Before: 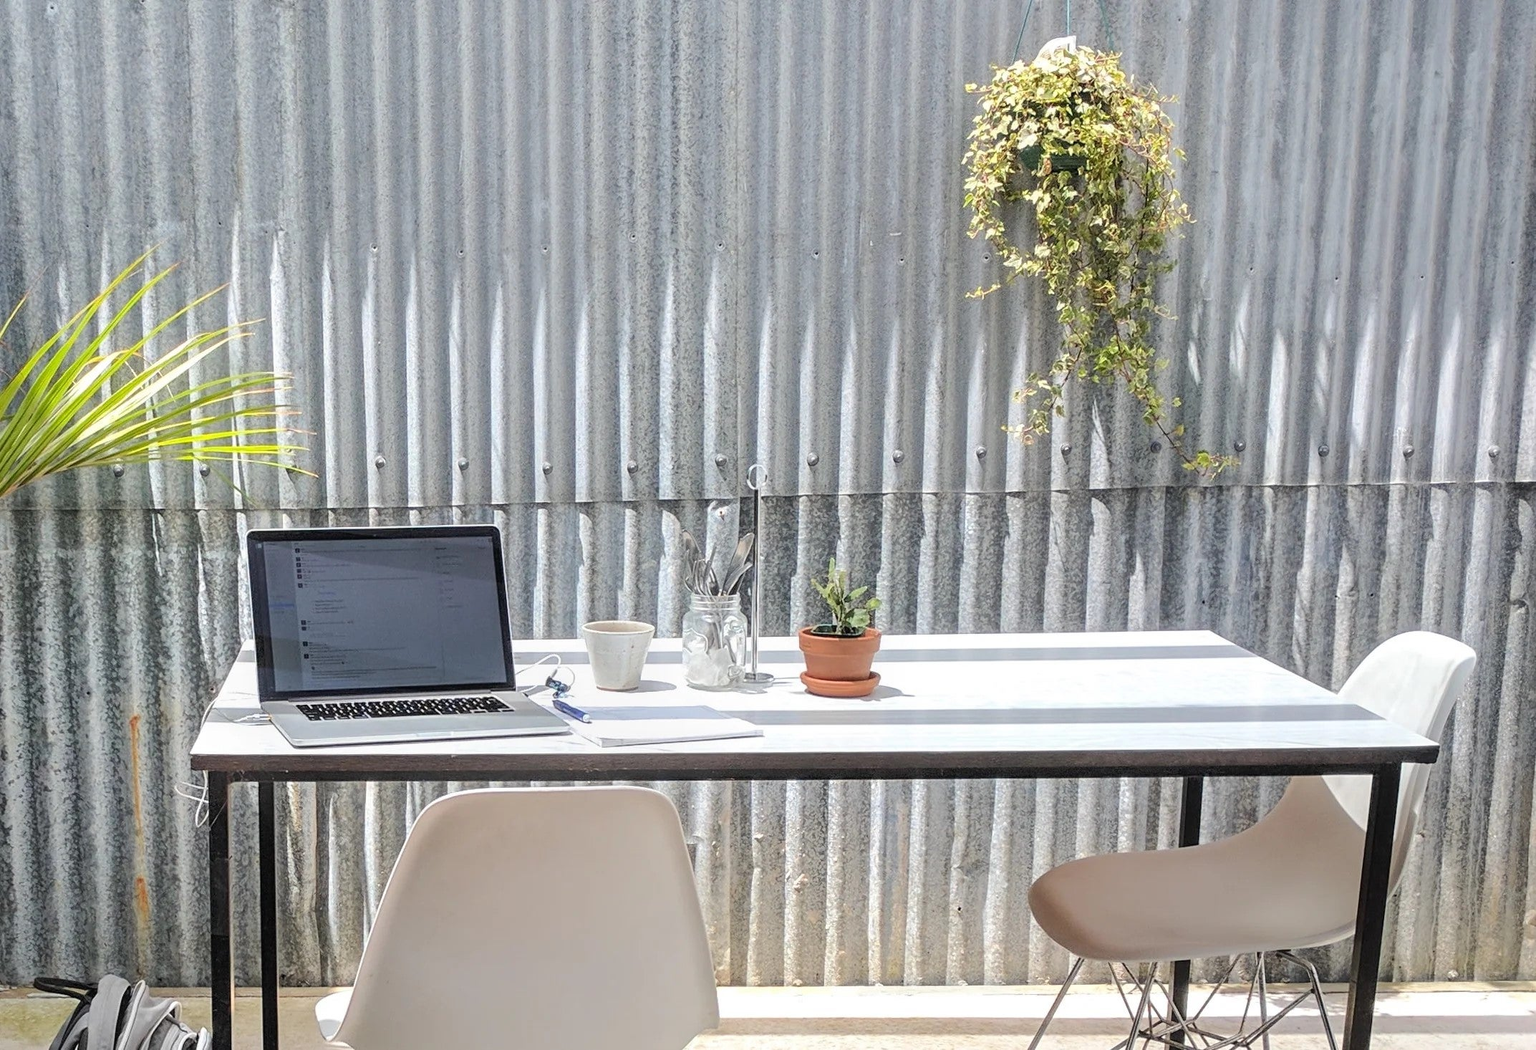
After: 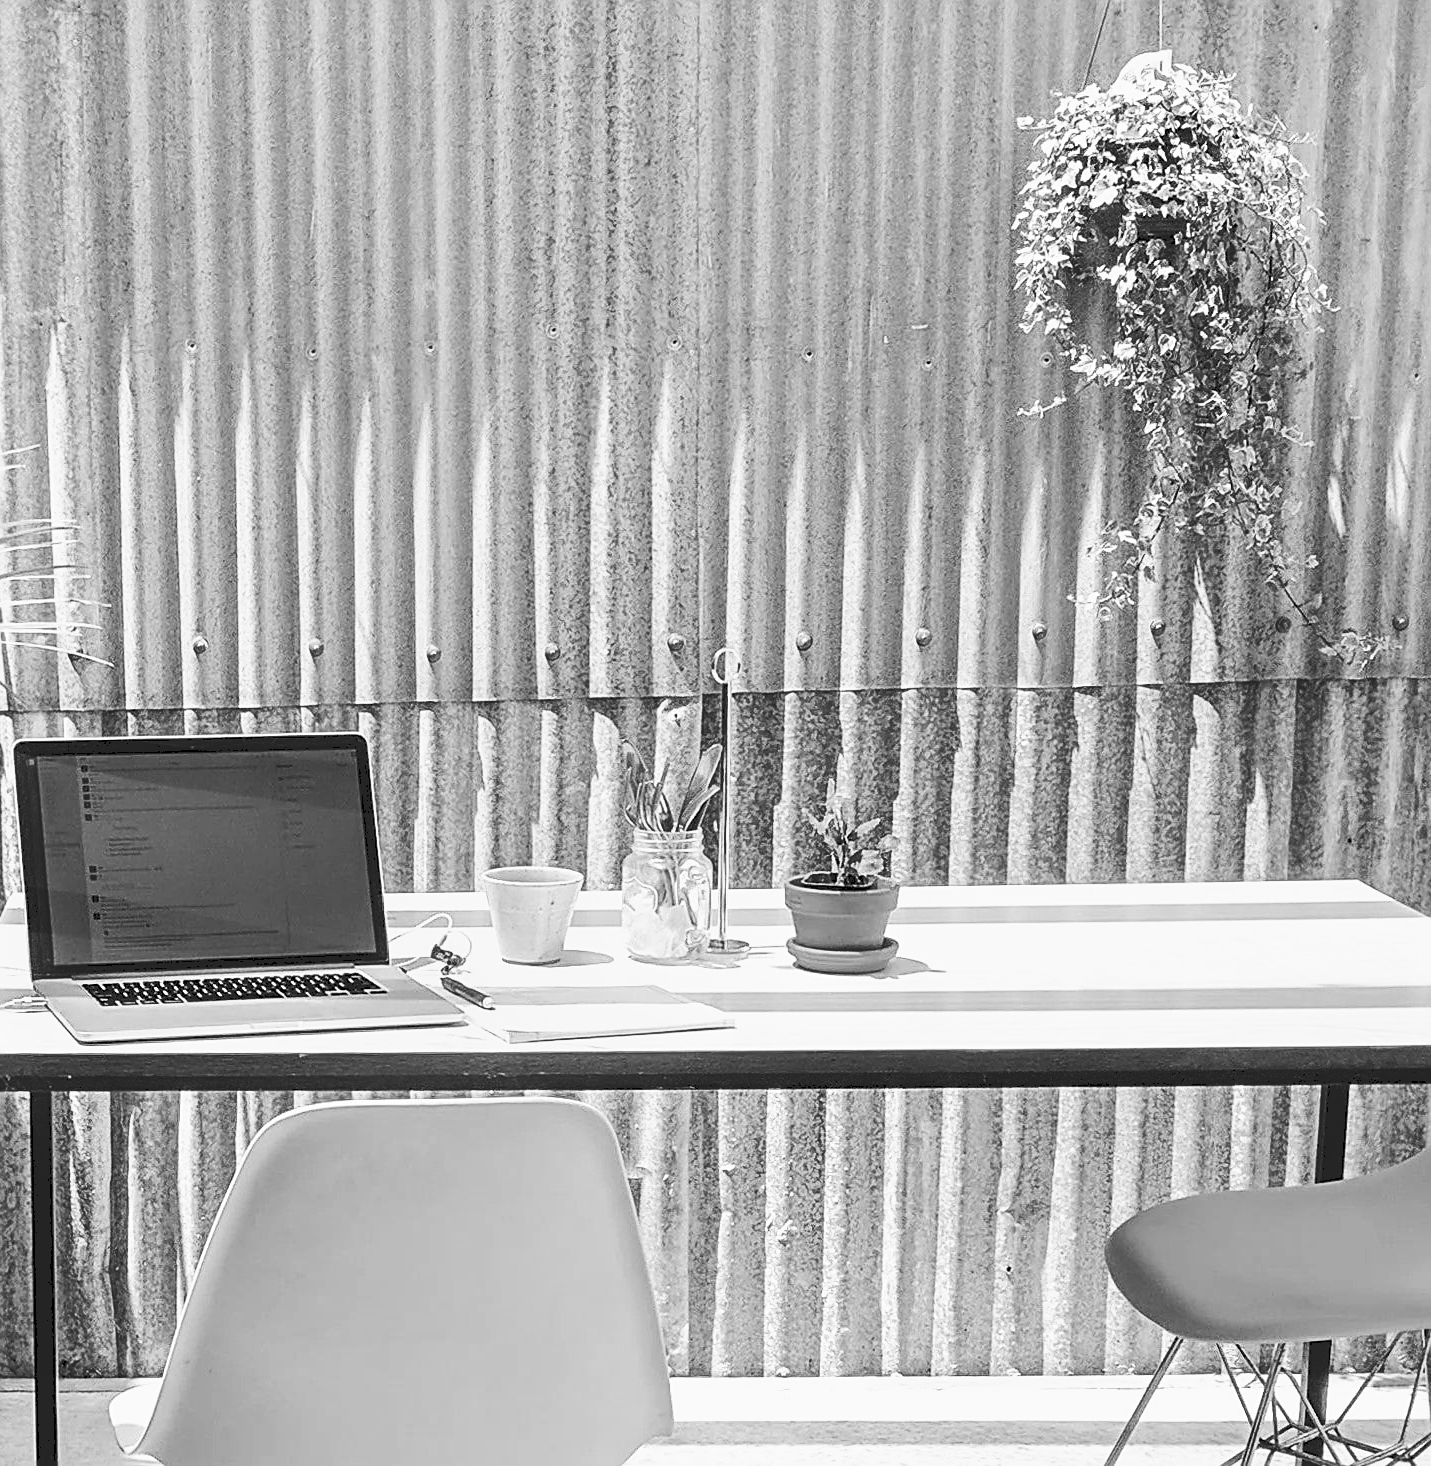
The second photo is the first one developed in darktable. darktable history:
monochrome: a 32, b 64, size 2.3
sharpen: on, module defaults
tone curve: curves: ch0 [(0, 0) (0.003, 0.147) (0.011, 0.147) (0.025, 0.147) (0.044, 0.147) (0.069, 0.147) (0.1, 0.15) (0.136, 0.158) (0.177, 0.174) (0.224, 0.198) (0.277, 0.241) (0.335, 0.292) (0.399, 0.361) (0.468, 0.452) (0.543, 0.568) (0.623, 0.679) (0.709, 0.793) (0.801, 0.886) (0.898, 0.966) (1, 1)], preserve colors none
crop and rotate: left 15.446%, right 17.836%
